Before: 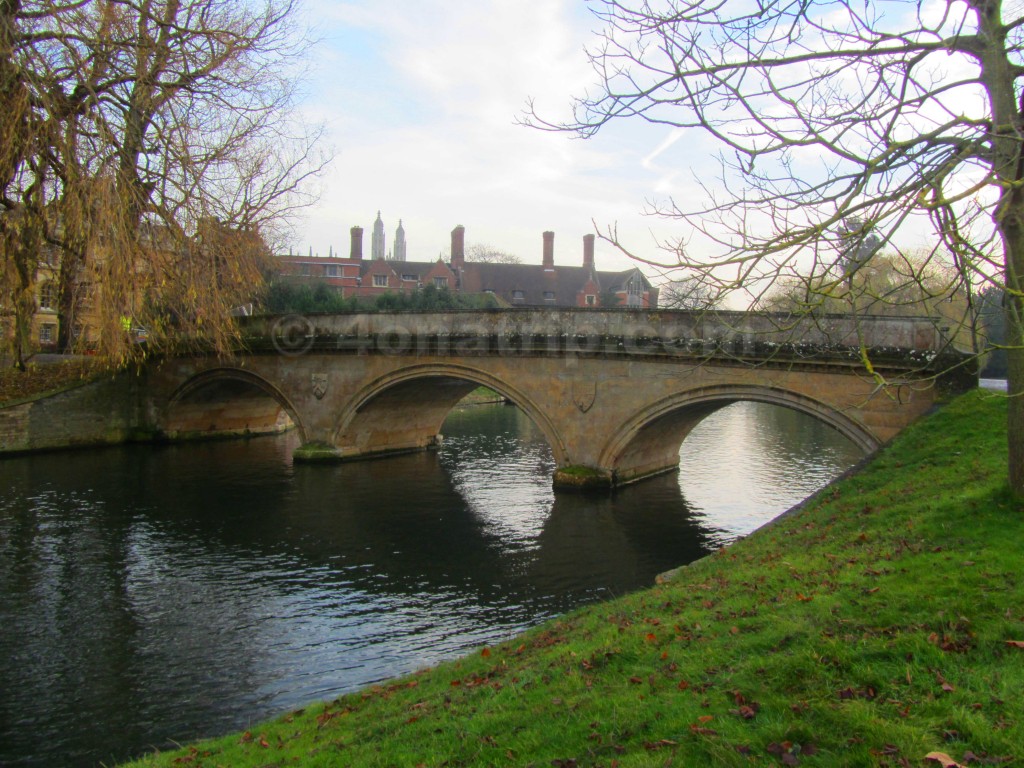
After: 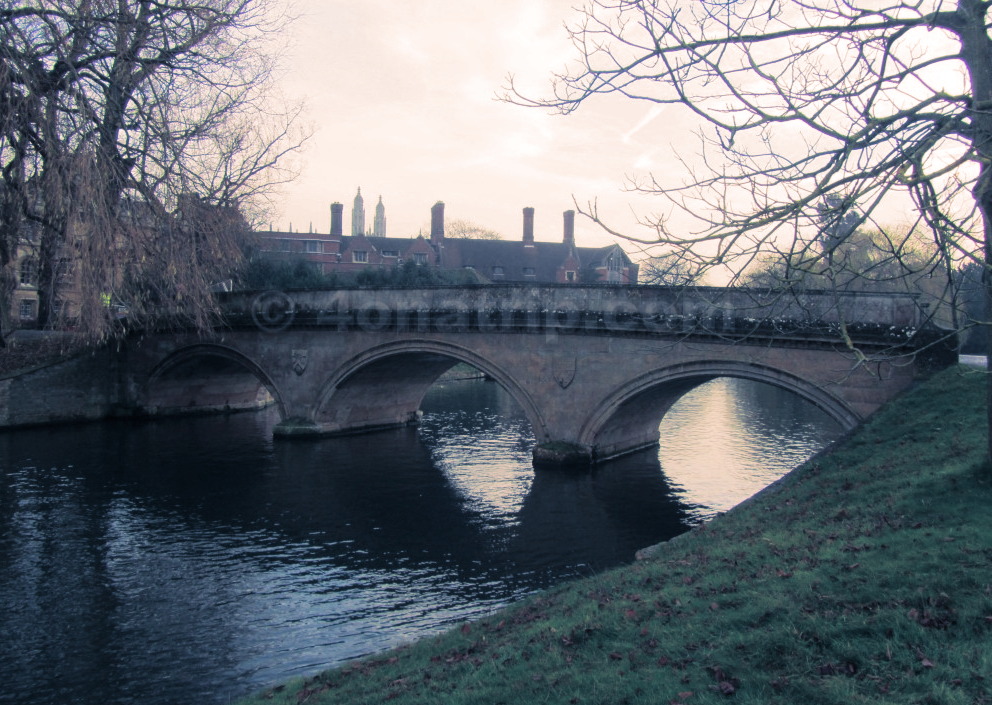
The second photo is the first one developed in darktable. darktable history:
crop: left 1.964%, top 3.251%, right 1.122%, bottom 4.933%
split-toning: shadows › hue 226.8°, shadows › saturation 0.56, highlights › hue 28.8°, balance -40, compress 0%
